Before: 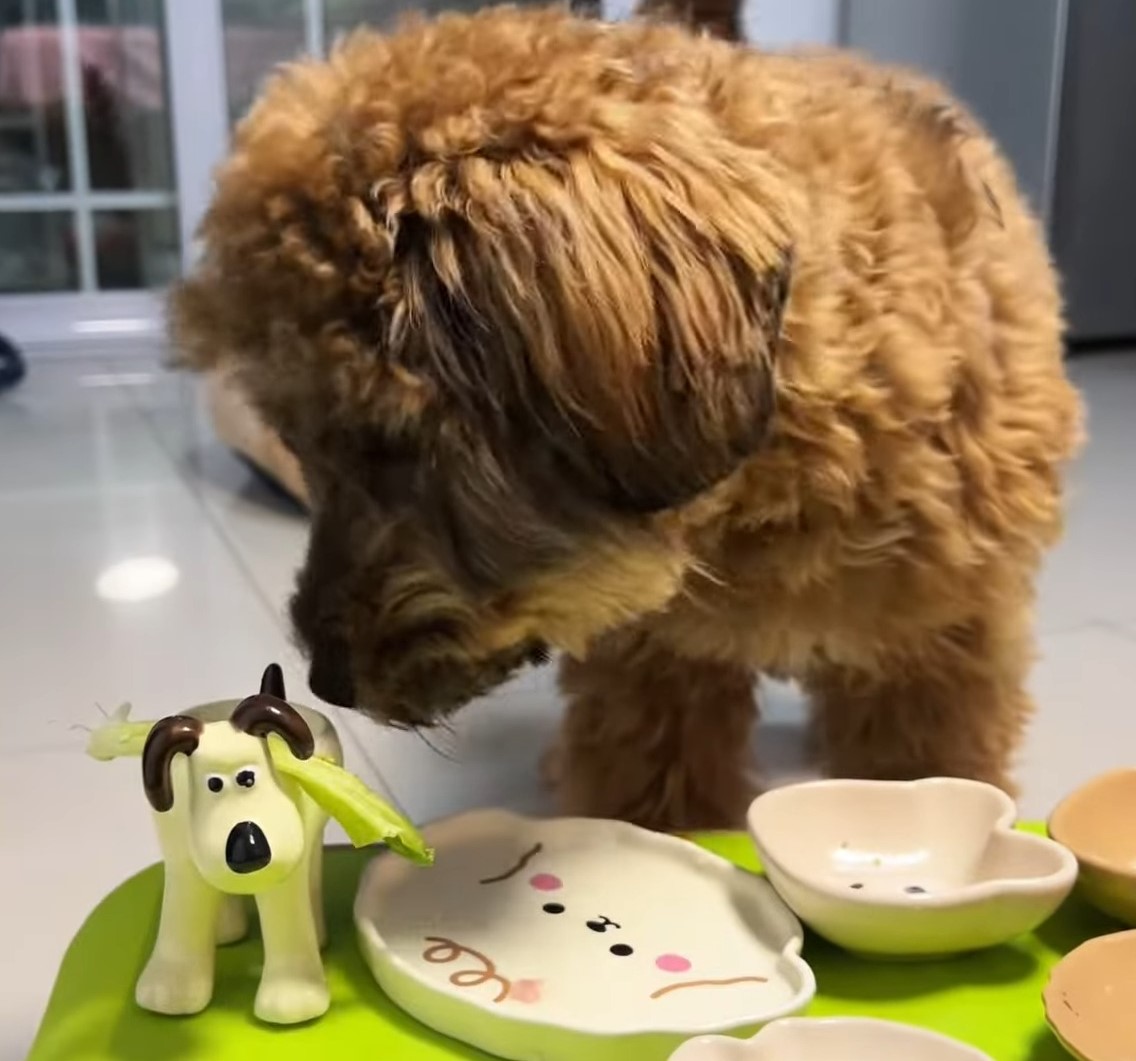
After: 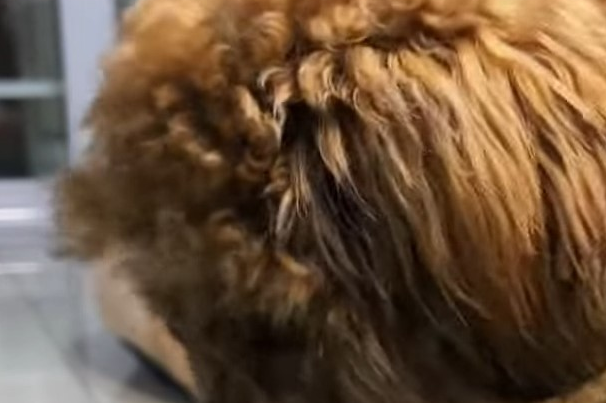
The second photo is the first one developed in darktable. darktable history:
crop: left 10.035%, top 10.555%, right 36.55%, bottom 51.371%
